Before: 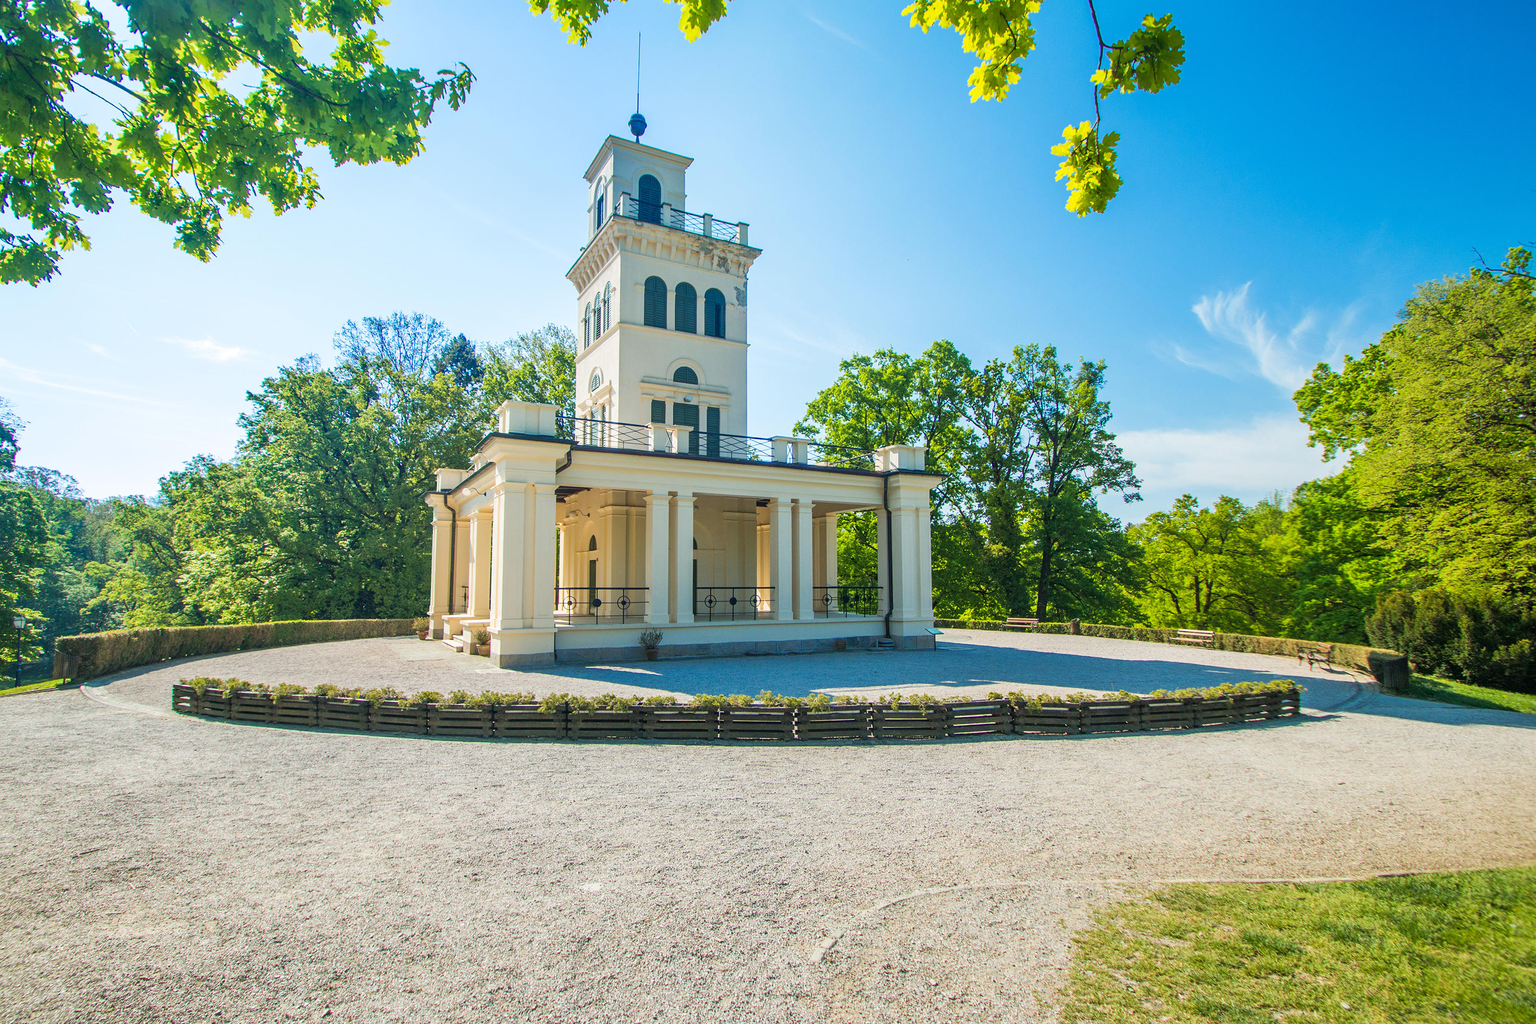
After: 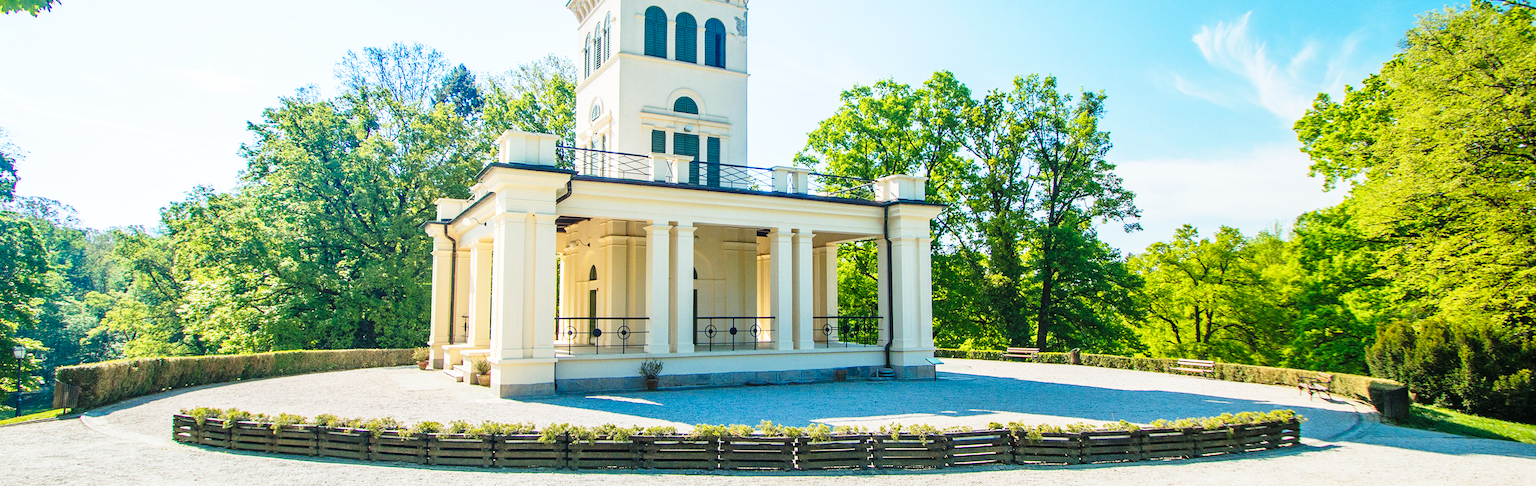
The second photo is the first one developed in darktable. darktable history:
crop and rotate: top 26.434%, bottom 26.013%
base curve: curves: ch0 [(0, 0) (0.028, 0.03) (0.121, 0.232) (0.46, 0.748) (0.859, 0.968) (1, 1)], preserve colors none
